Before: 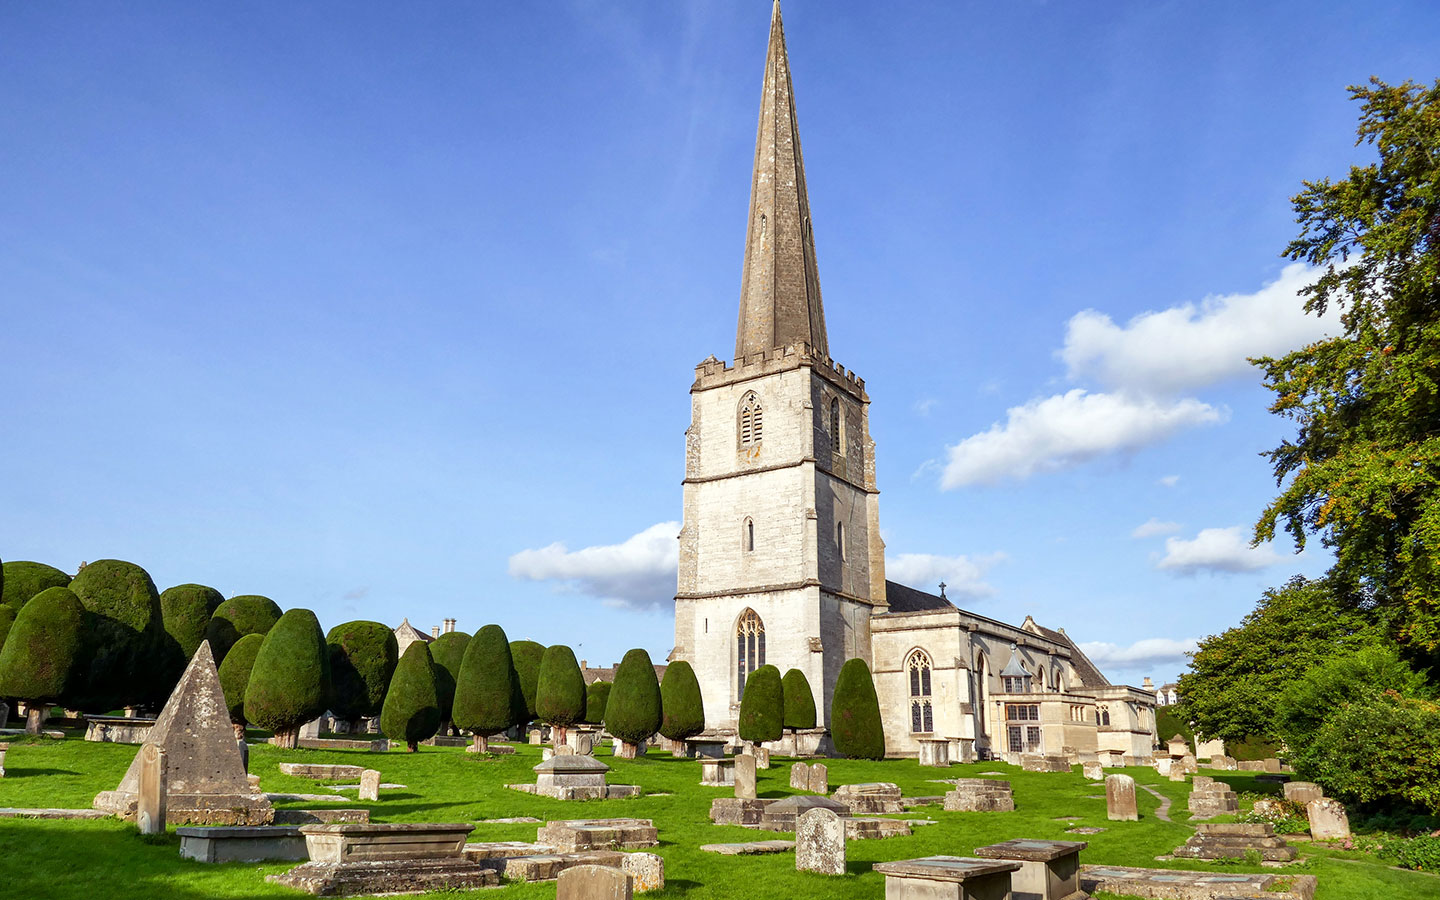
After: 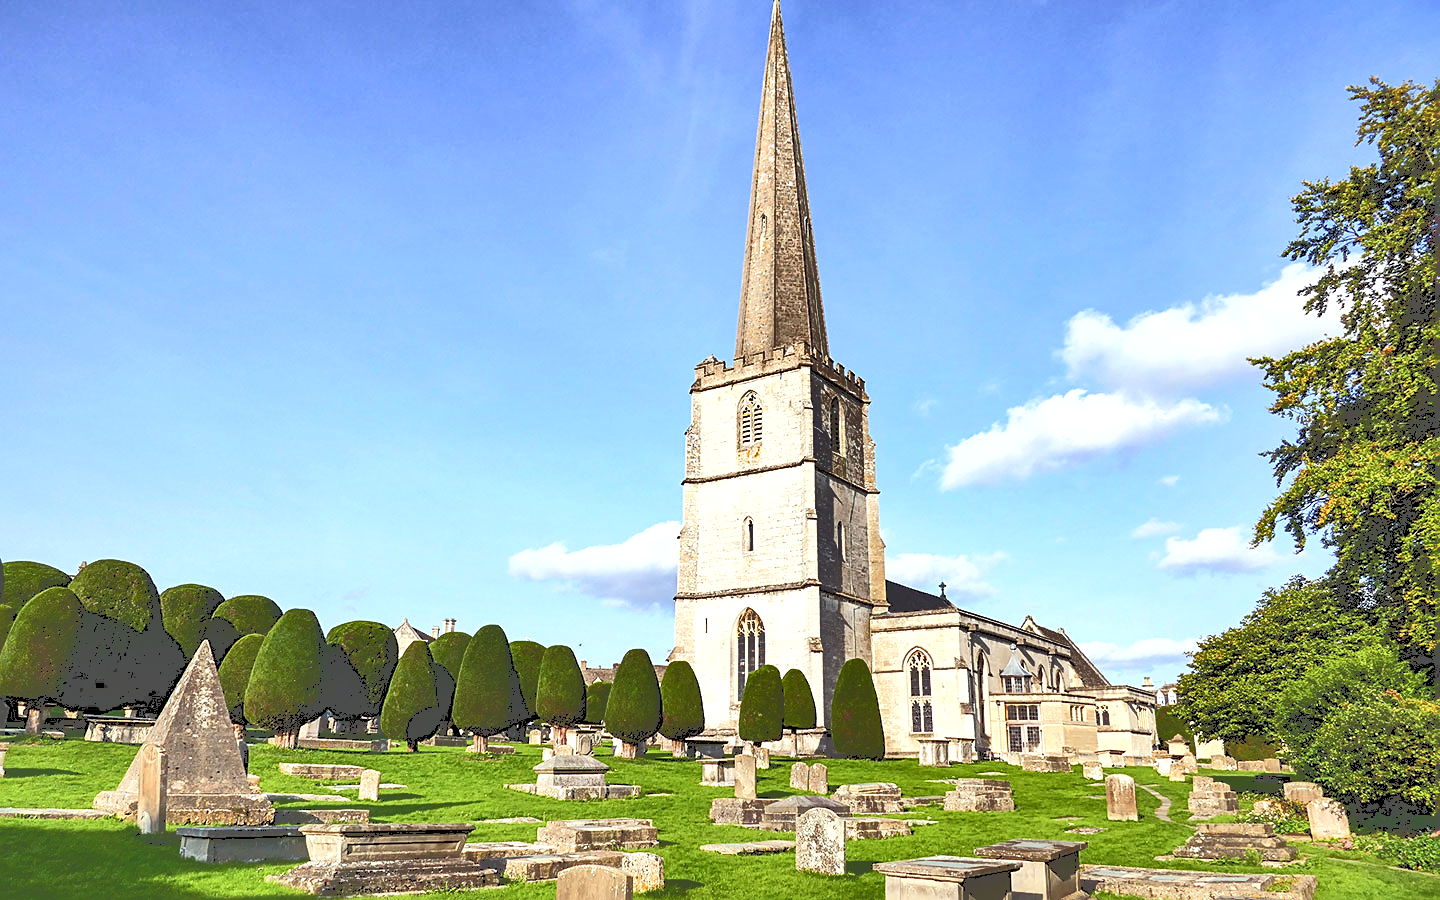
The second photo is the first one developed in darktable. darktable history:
sharpen: on, module defaults
tone equalizer: -8 EV -0.454 EV, -7 EV -0.416 EV, -6 EV -0.32 EV, -5 EV -0.234 EV, -3 EV 0.234 EV, -2 EV 0.336 EV, -1 EV 0.364 EV, +0 EV 0.4 EV, mask exposure compensation -0.497 EV
tone curve: curves: ch0 [(0, 0) (0.003, 0.334) (0.011, 0.338) (0.025, 0.338) (0.044, 0.338) (0.069, 0.339) (0.1, 0.342) (0.136, 0.343) (0.177, 0.349) (0.224, 0.36) (0.277, 0.385) (0.335, 0.42) (0.399, 0.465) (0.468, 0.535) (0.543, 0.632) (0.623, 0.73) (0.709, 0.814) (0.801, 0.879) (0.898, 0.935) (1, 1)], color space Lab, independent channels, preserve colors none
shadows and highlights: soften with gaussian
